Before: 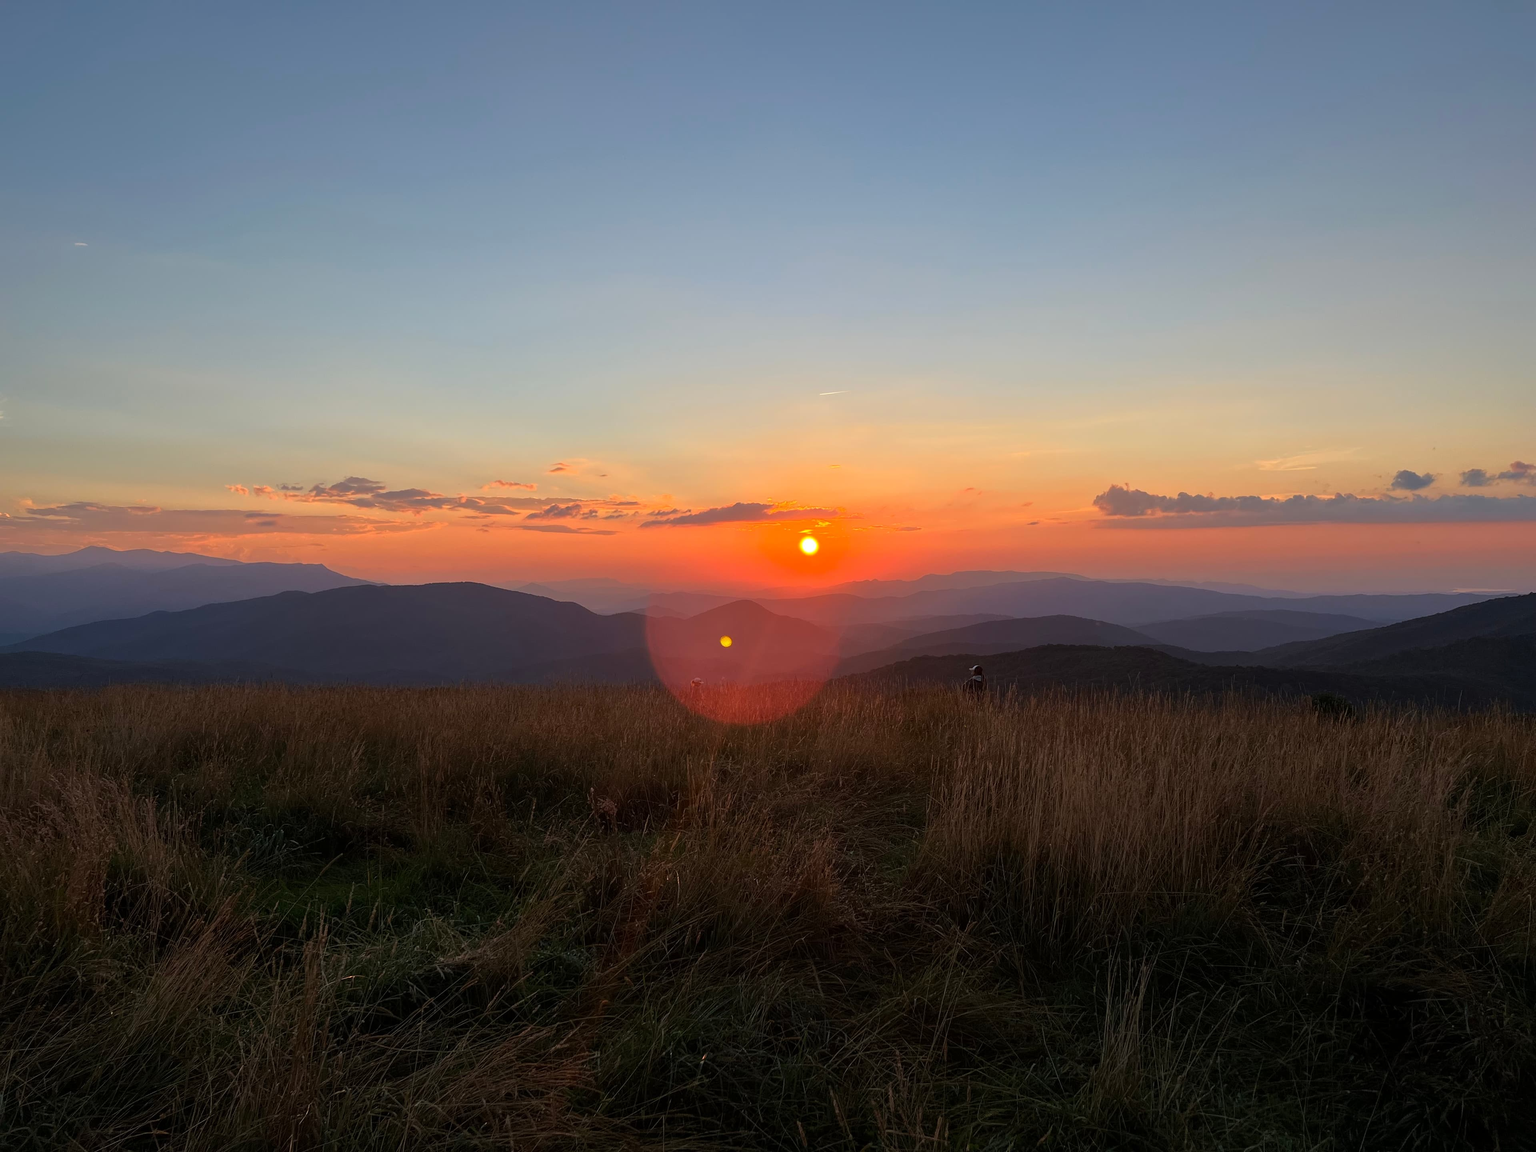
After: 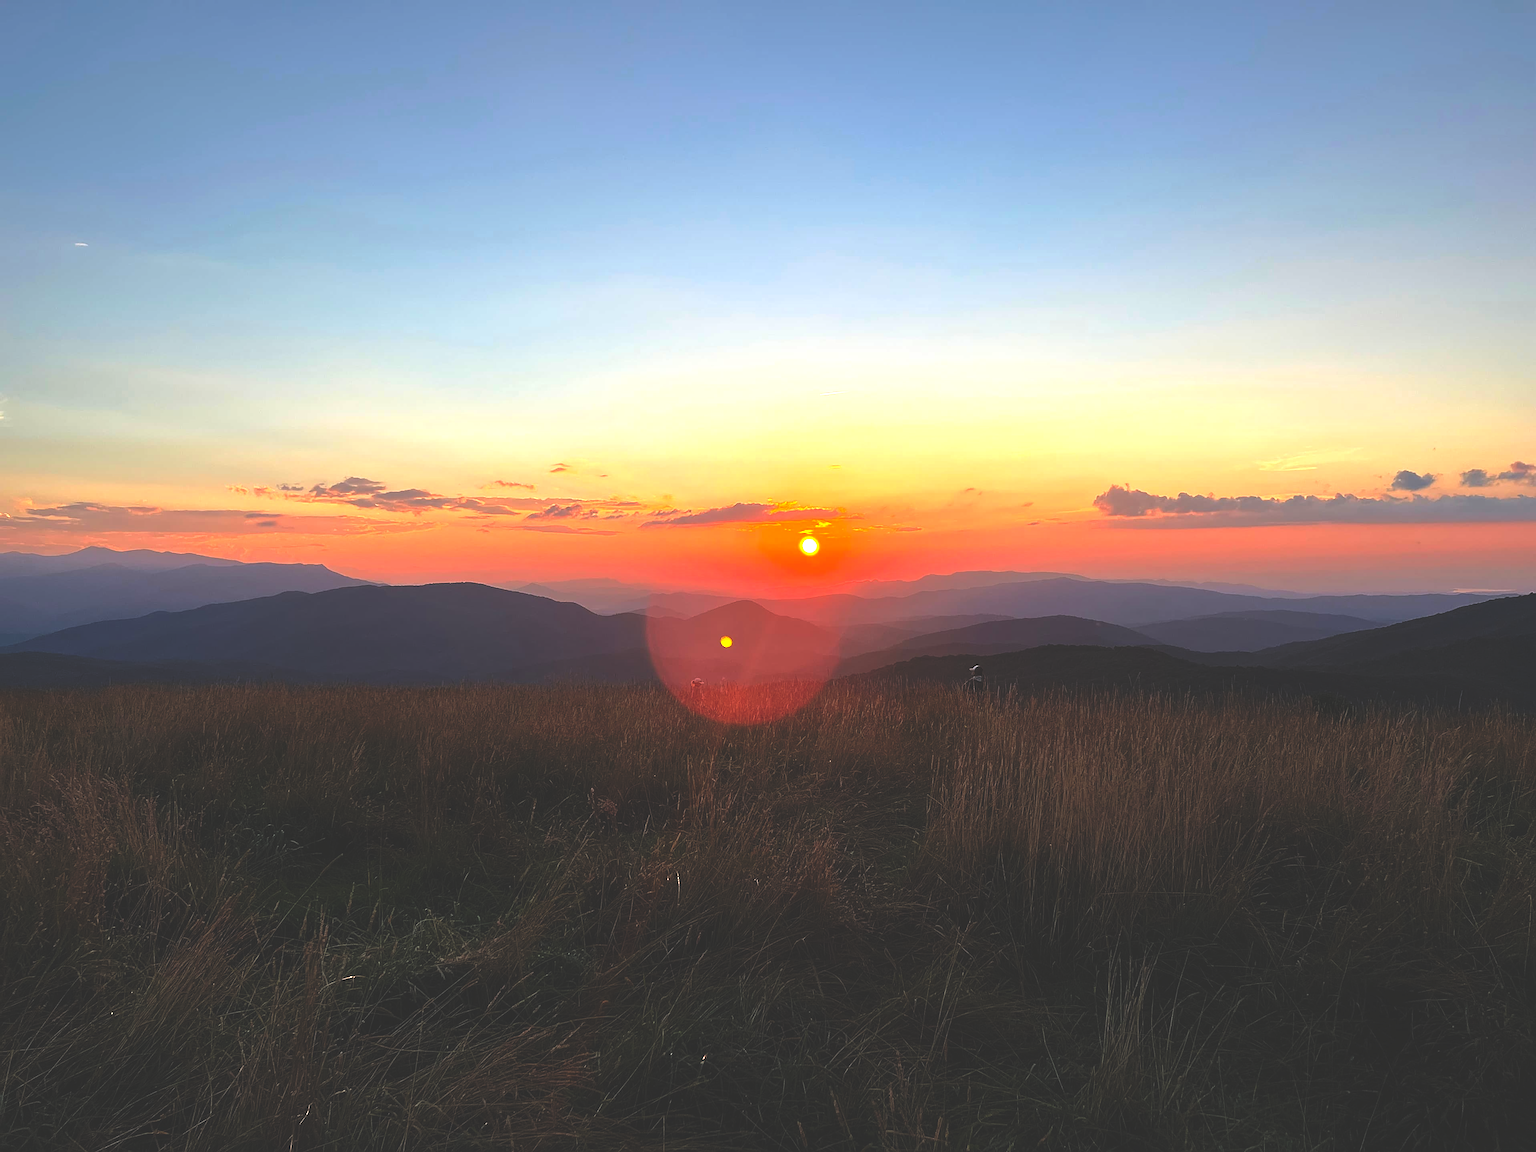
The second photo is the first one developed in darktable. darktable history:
exposure: exposure 0.999 EV, compensate highlight preservation false
rgb curve: curves: ch0 [(0, 0.186) (0.314, 0.284) (0.775, 0.708) (1, 1)], compensate middle gray true, preserve colors none
sharpen: on, module defaults
